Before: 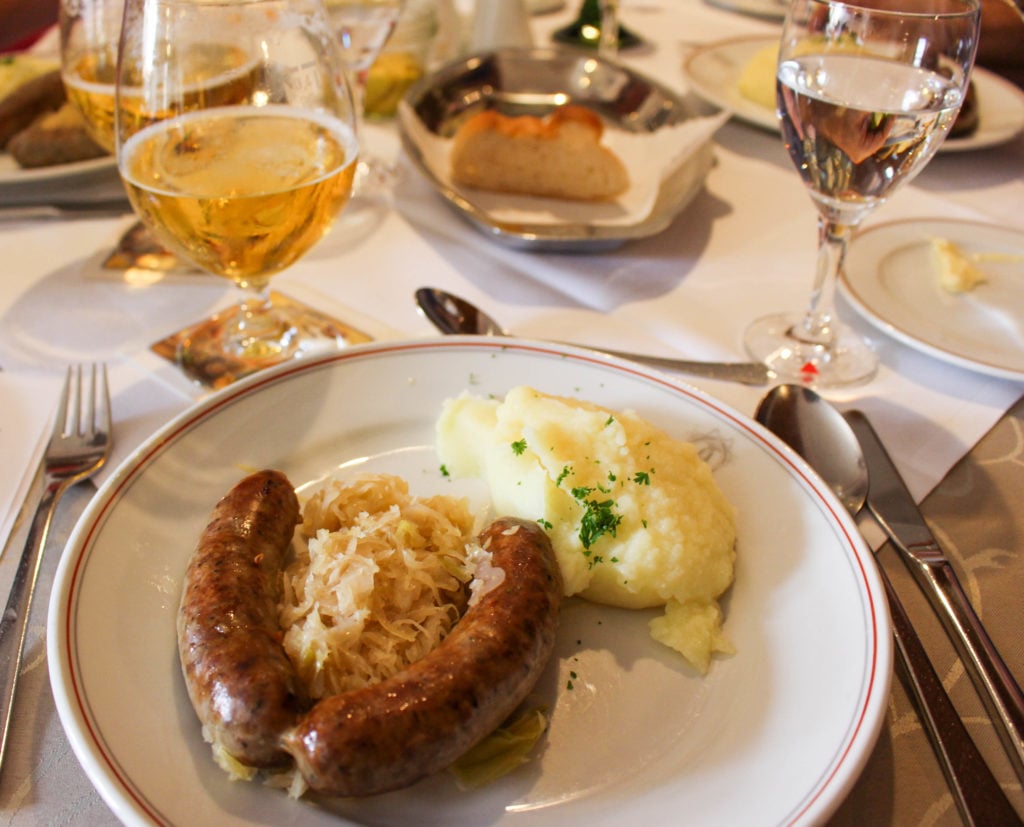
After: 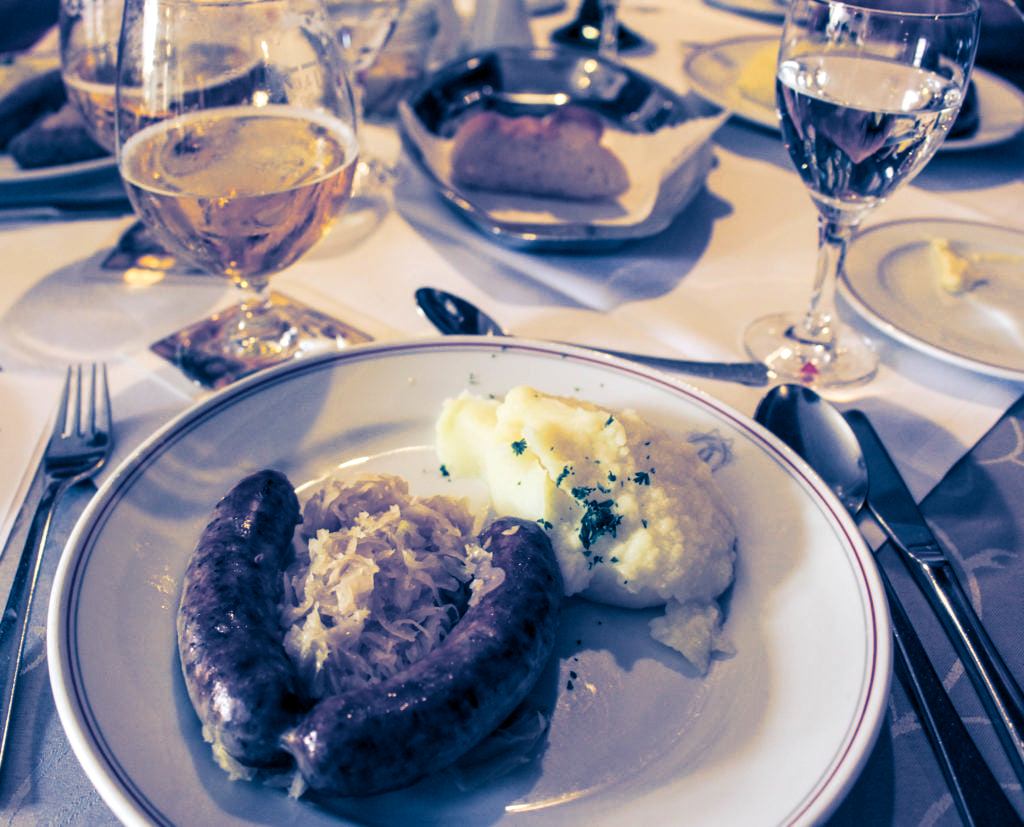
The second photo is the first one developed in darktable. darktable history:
split-toning: shadows › hue 226.8°, shadows › saturation 1, highlights › saturation 0, balance -61.41
local contrast: detail 130%
